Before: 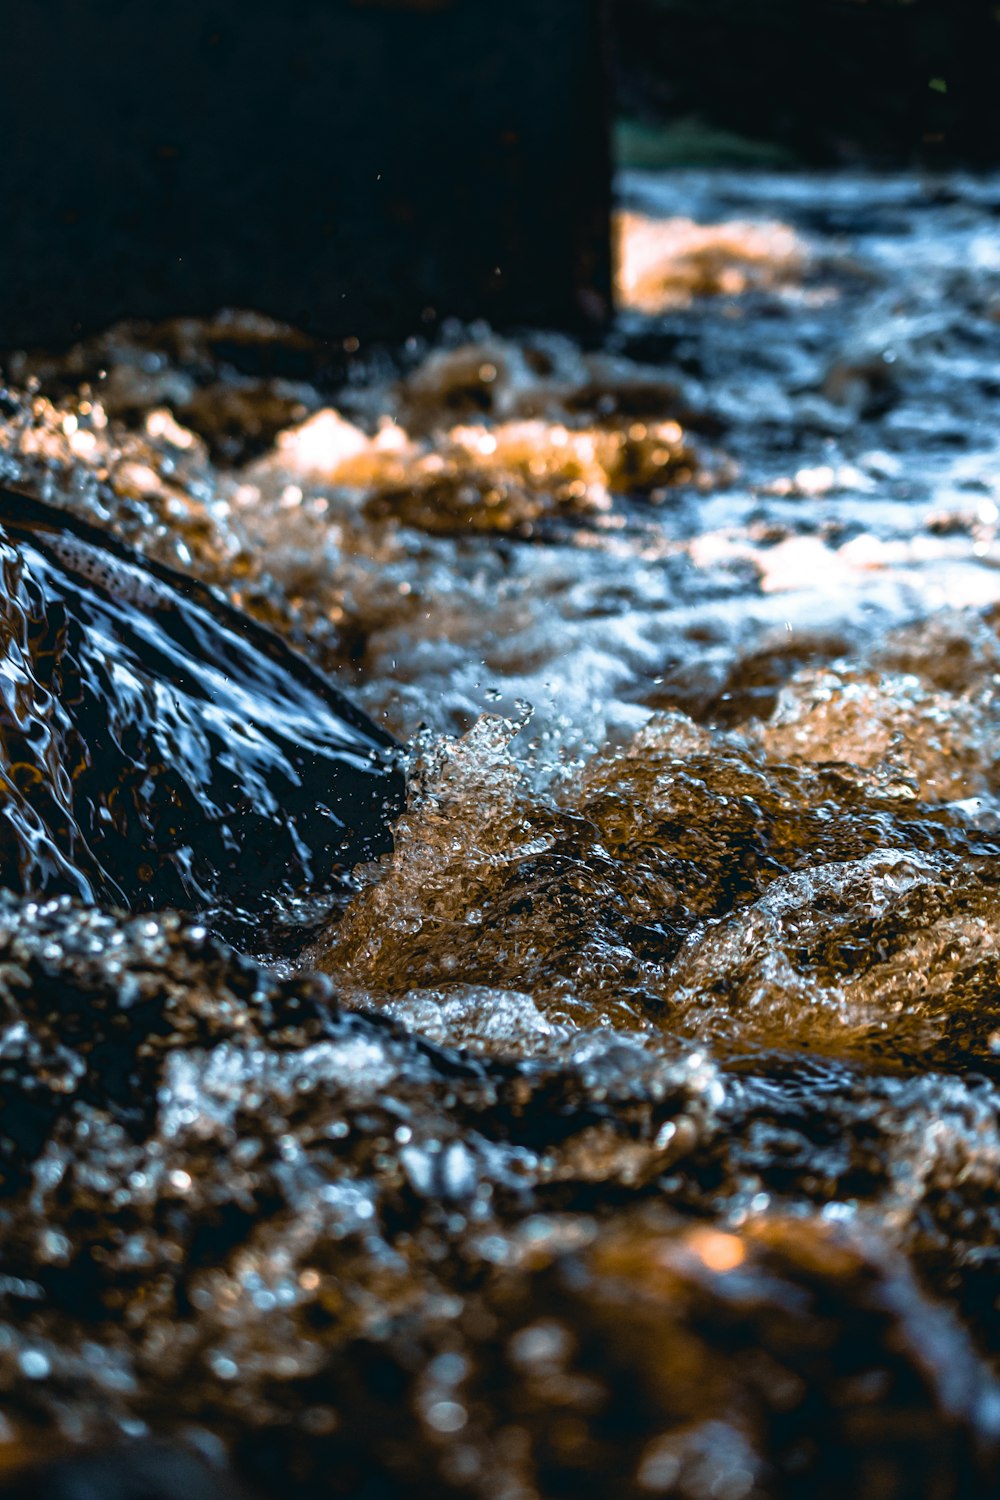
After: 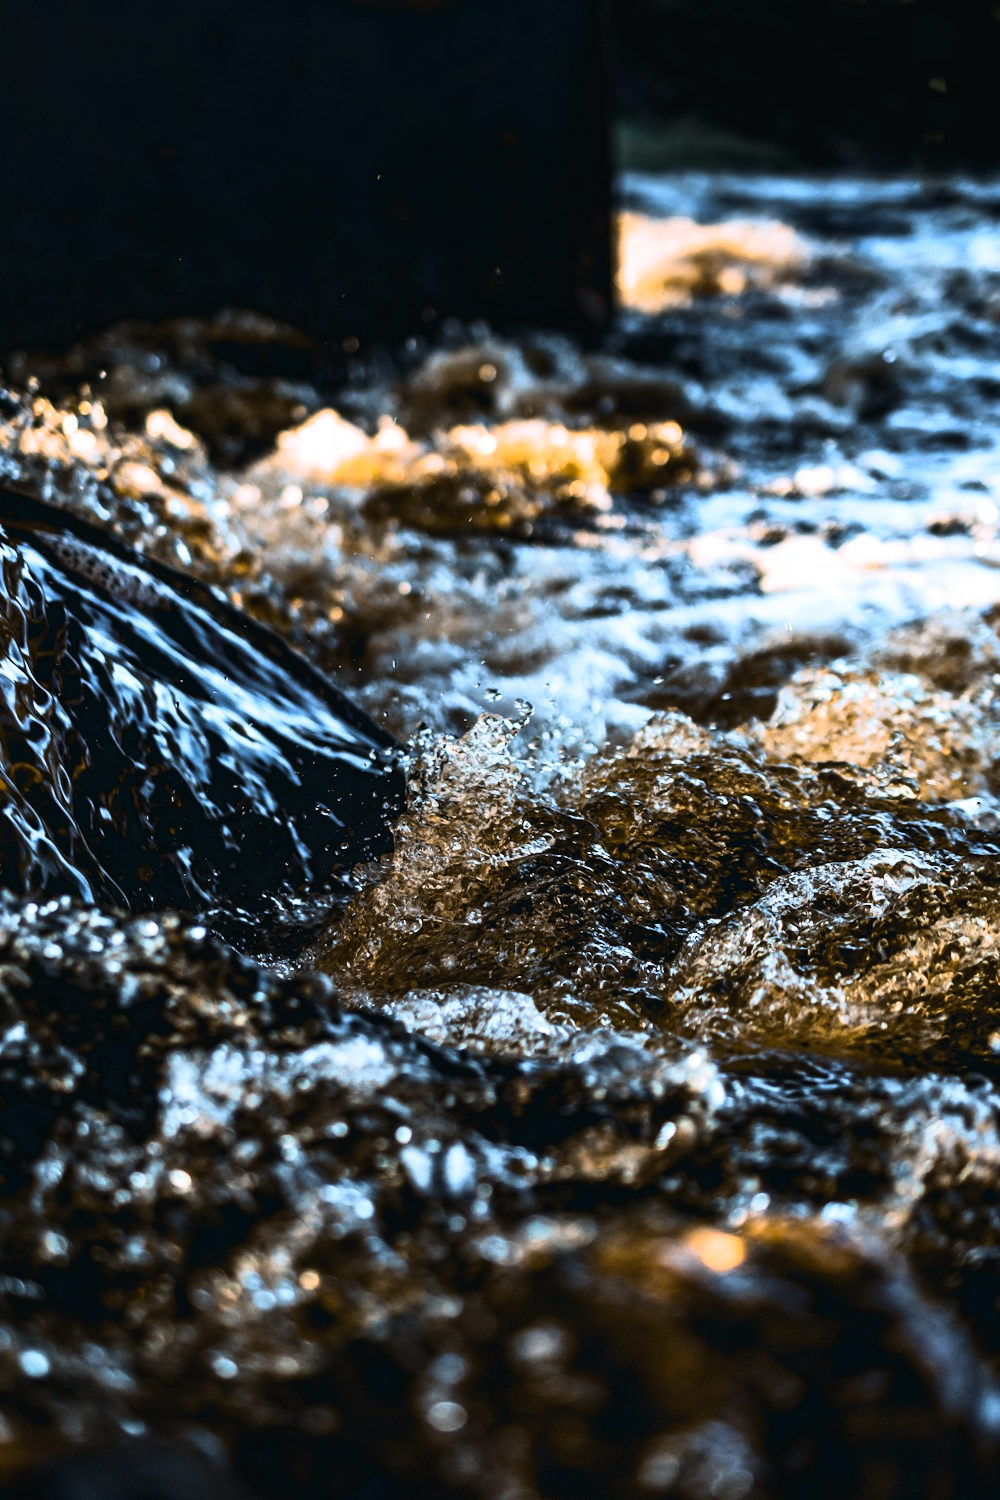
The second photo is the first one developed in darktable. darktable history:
color contrast: green-magenta contrast 0.81
tone curve: curves: ch0 [(0, 0) (0.288, 0.201) (0.683, 0.793) (1, 1)], color space Lab, linked channels, preserve colors none
